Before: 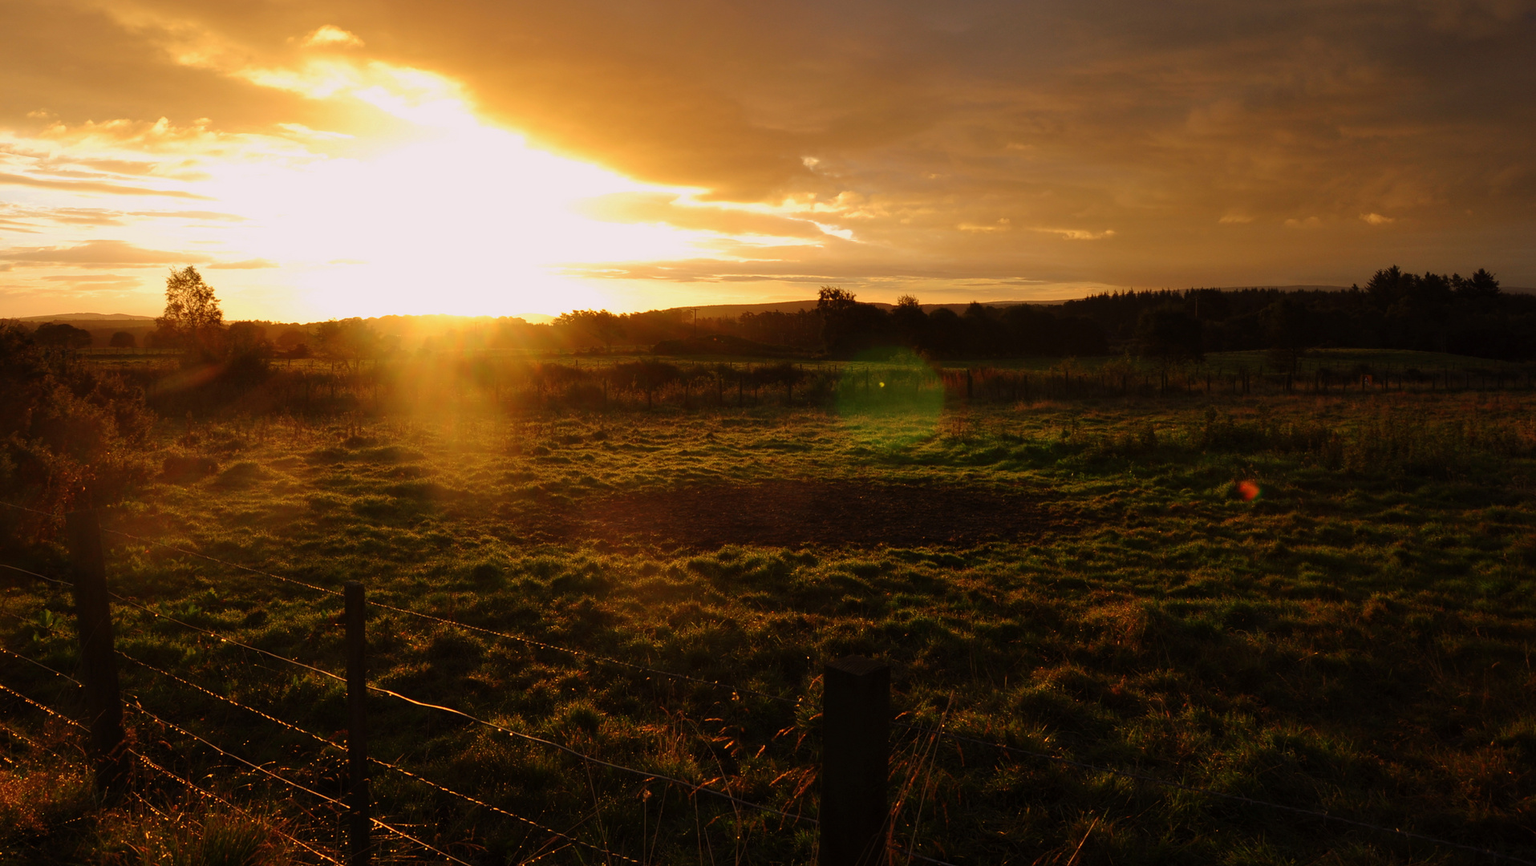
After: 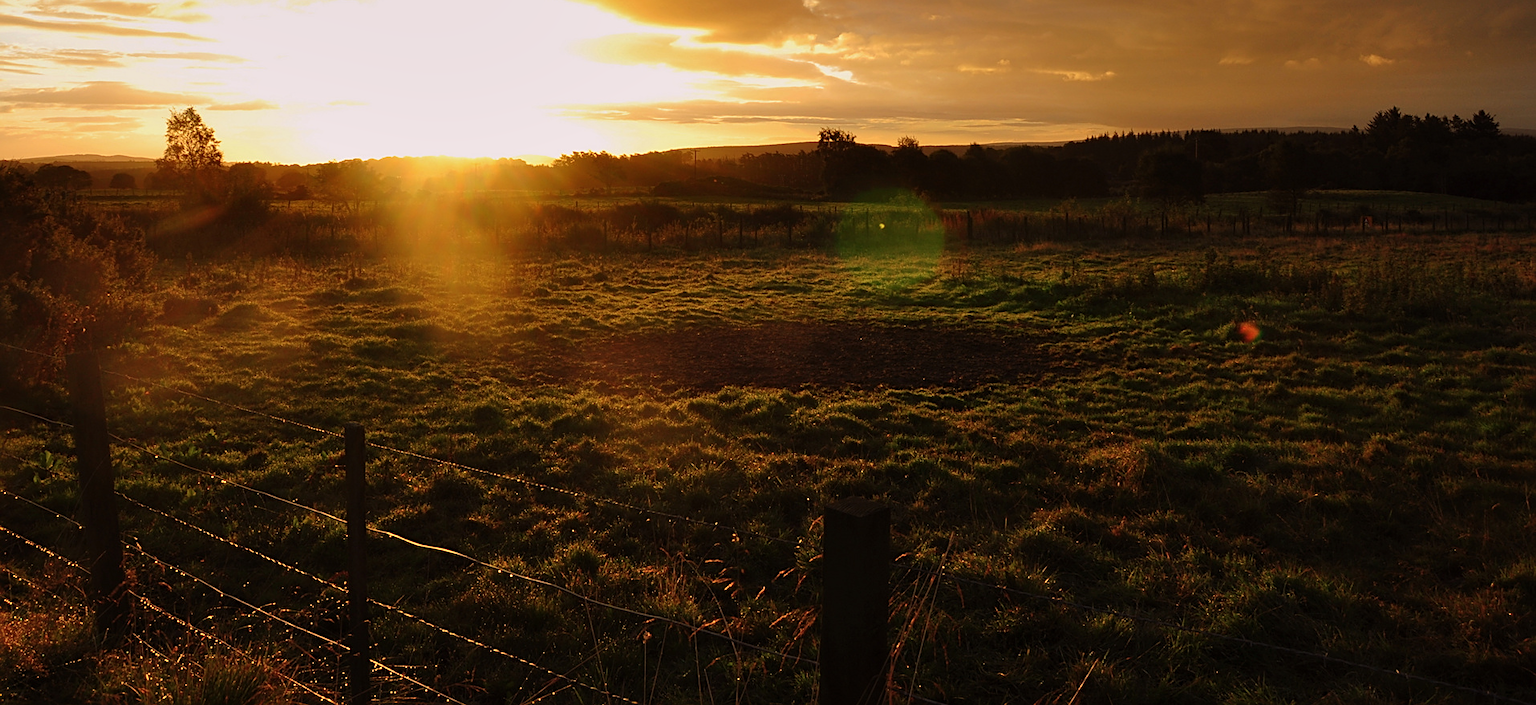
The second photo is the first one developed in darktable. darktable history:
shadows and highlights: shadows 20.91, highlights -35.45, soften with gaussian
sharpen: on, module defaults
crop and rotate: top 18.507%
